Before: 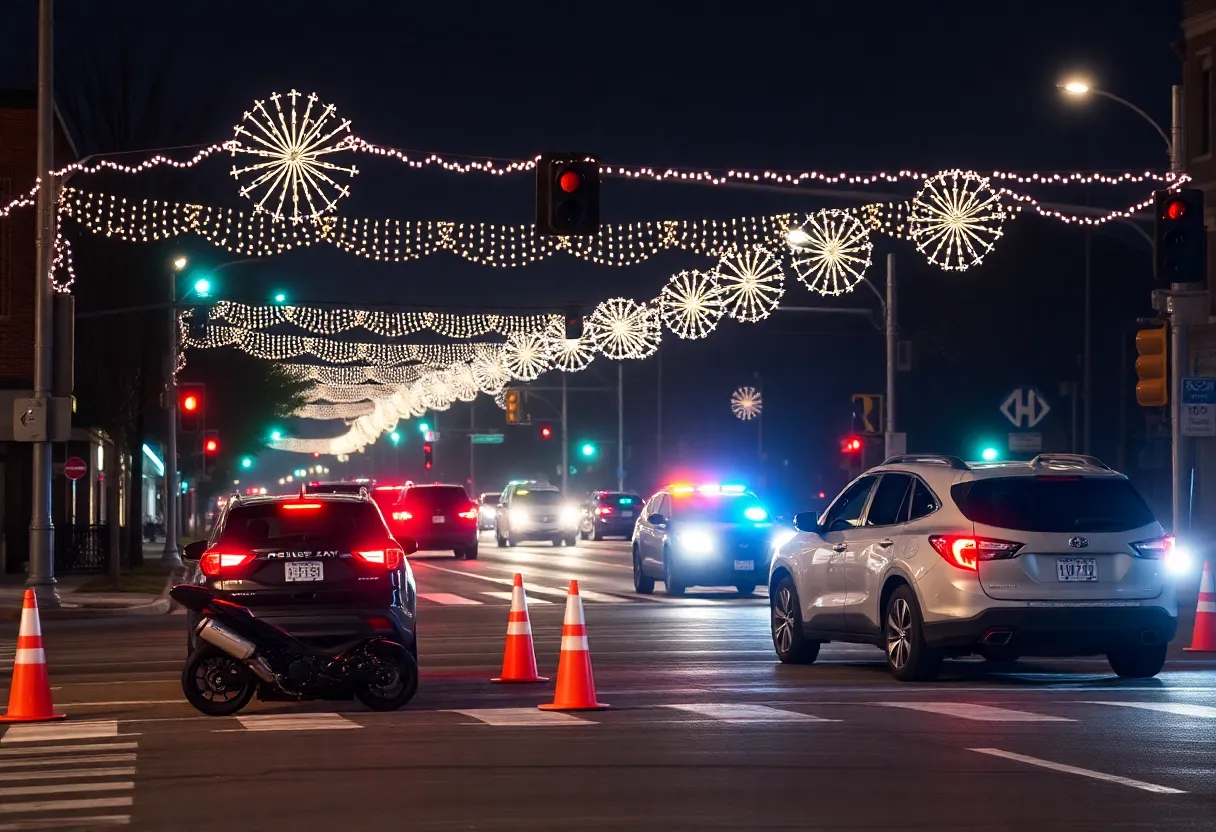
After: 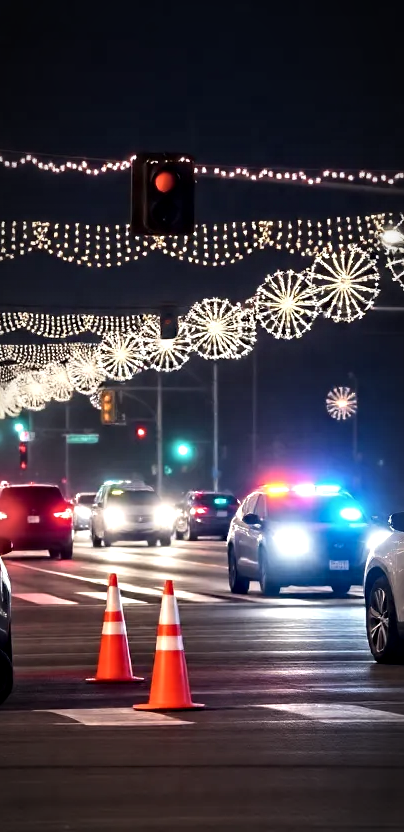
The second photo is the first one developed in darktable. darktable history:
crop: left 33.36%, right 33.36%
vignetting: automatic ratio true
contrast equalizer: y [[0.511, 0.558, 0.631, 0.632, 0.559, 0.512], [0.5 ×6], [0.507, 0.559, 0.627, 0.644, 0.647, 0.647], [0 ×6], [0 ×6]]
